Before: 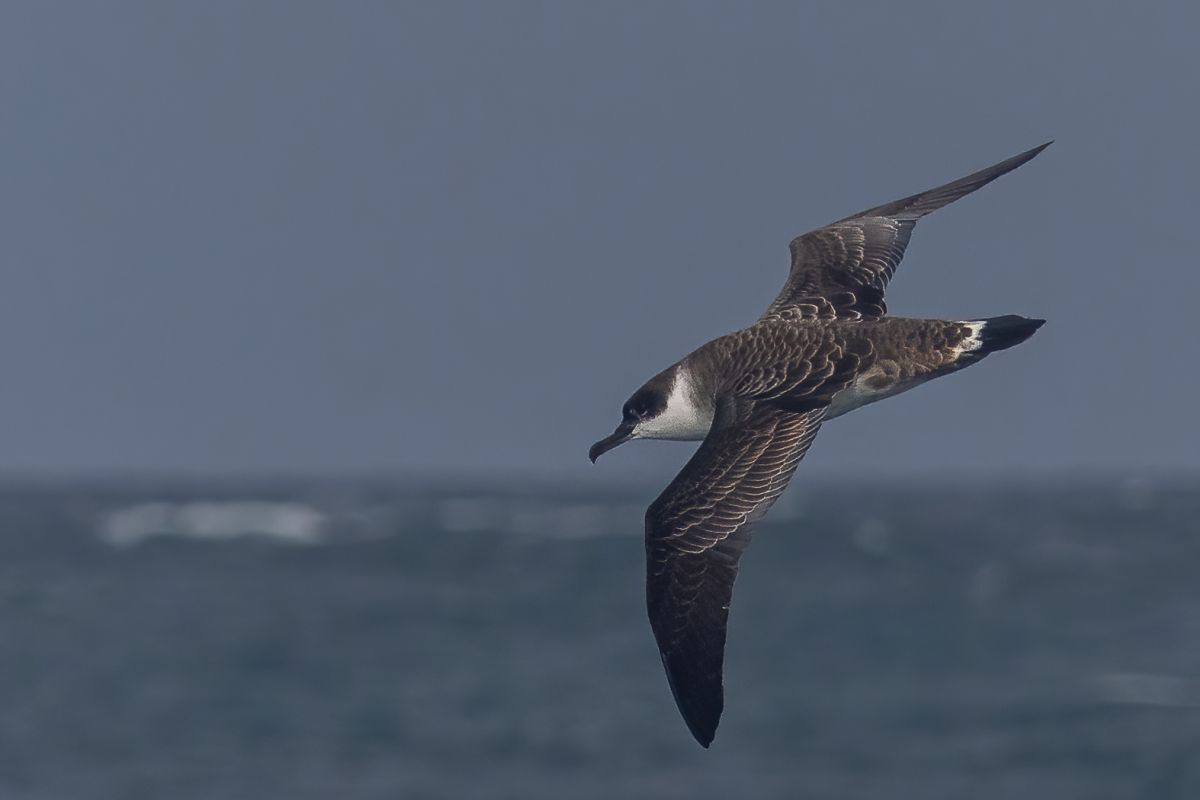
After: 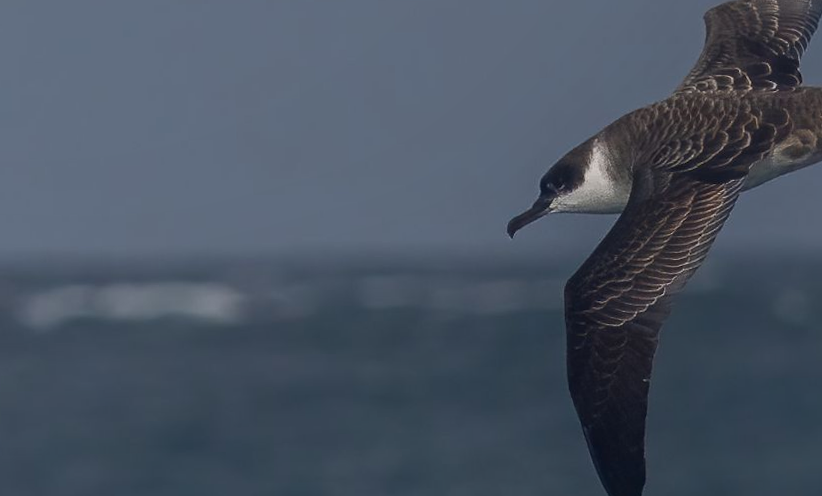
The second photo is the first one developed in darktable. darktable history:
crop: left 6.488%, top 27.668%, right 24.183%, bottom 8.656%
rotate and perspective: rotation -1°, crop left 0.011, crop right 0.989, crop top 0.025, crop bottom 0.975
shadows and highlights: shadows -54.3, highlights 86.09, soften with gaussian
